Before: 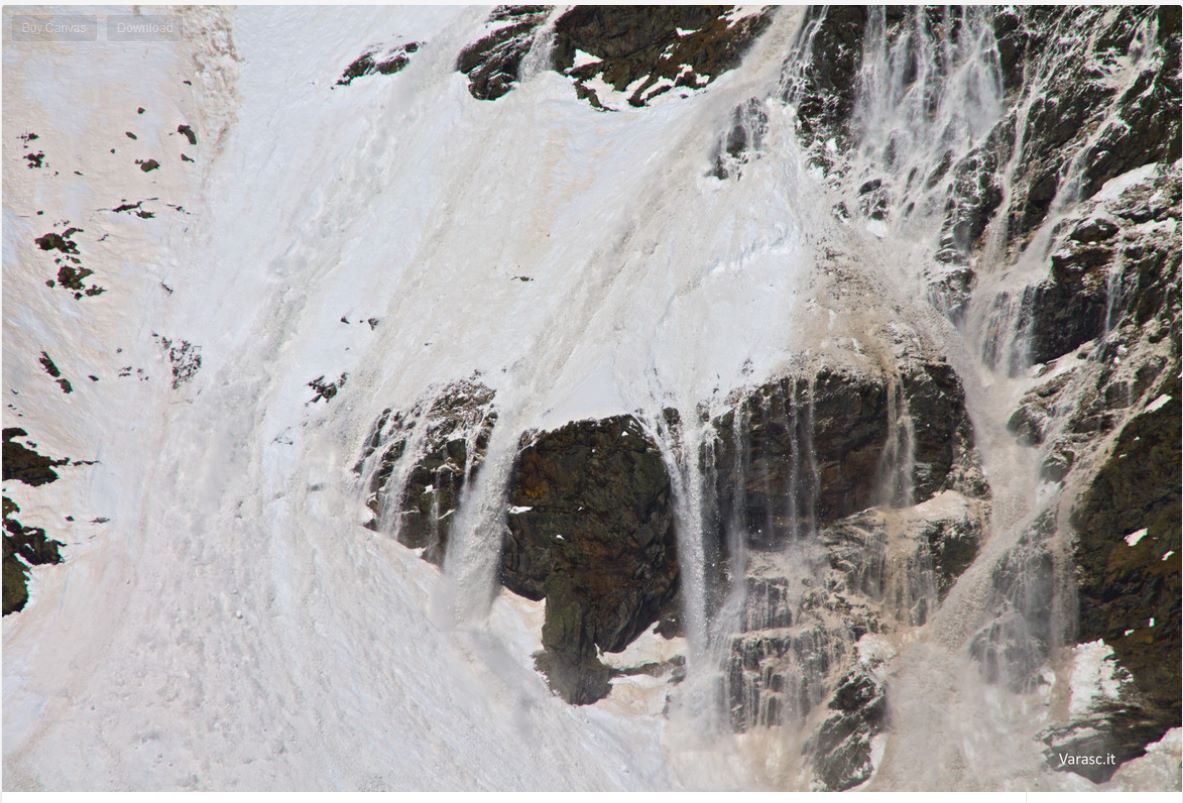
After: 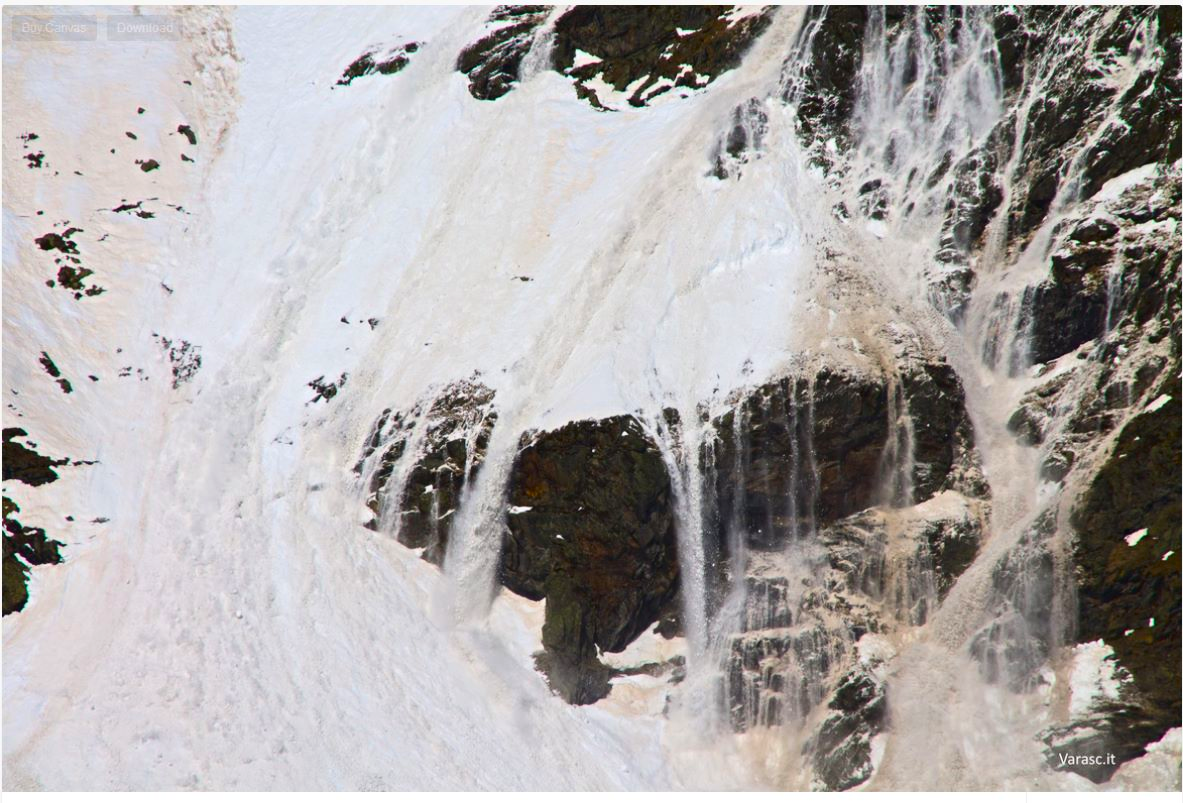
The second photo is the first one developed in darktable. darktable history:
contrast brightness saturation: contrast 0.172, saturation 0.298
